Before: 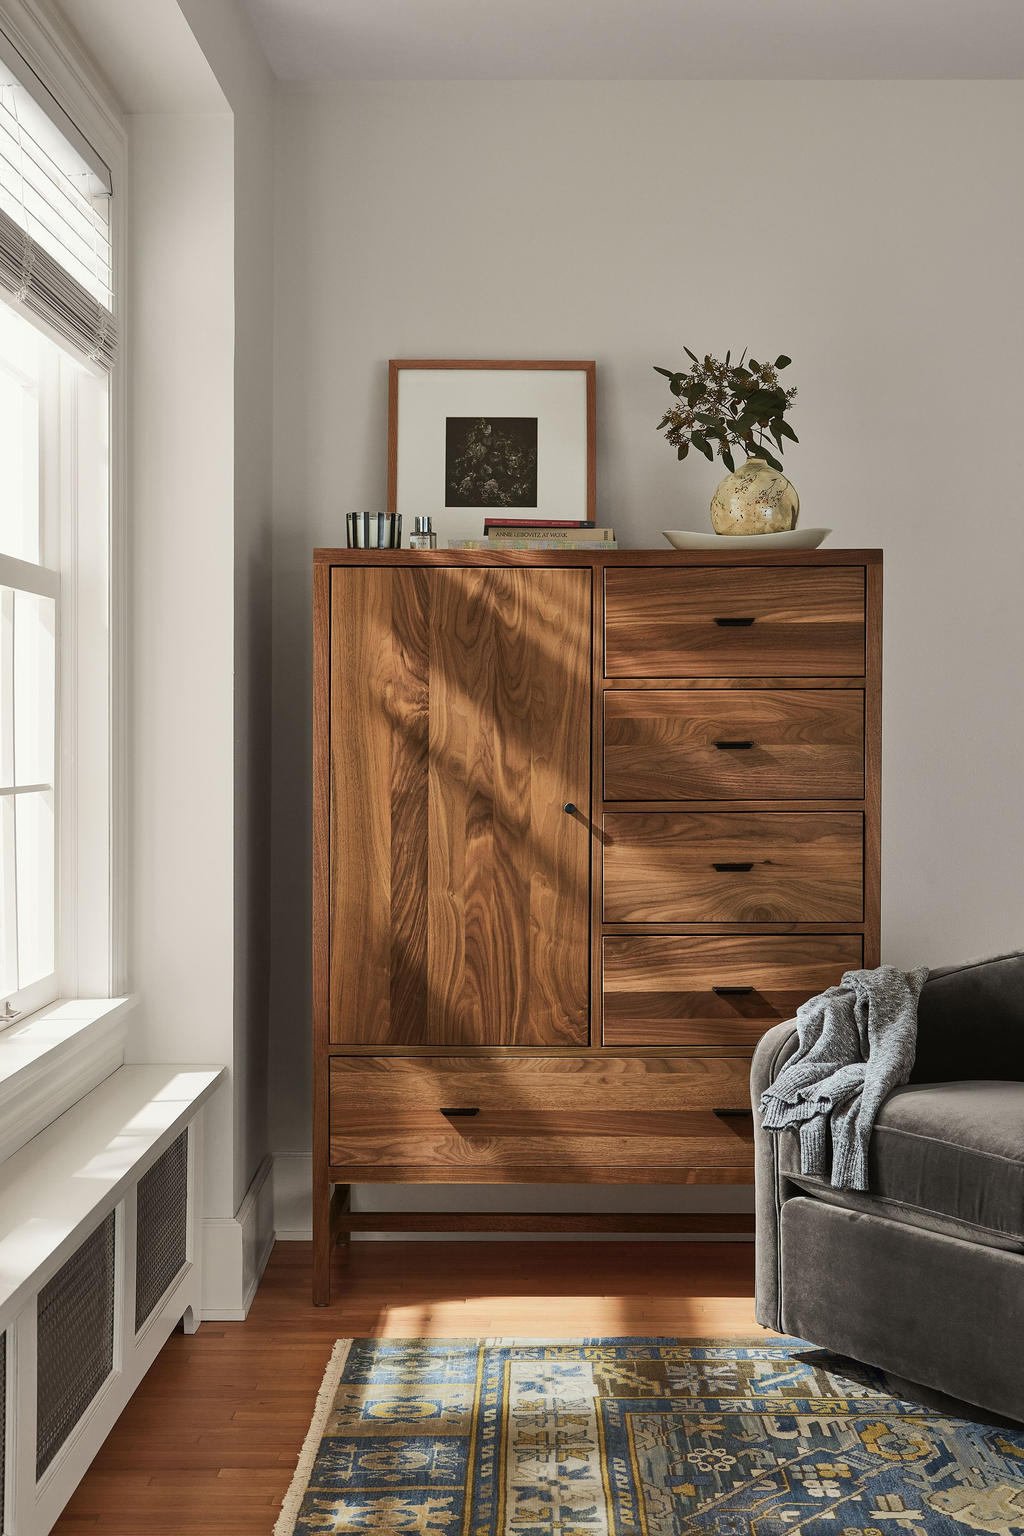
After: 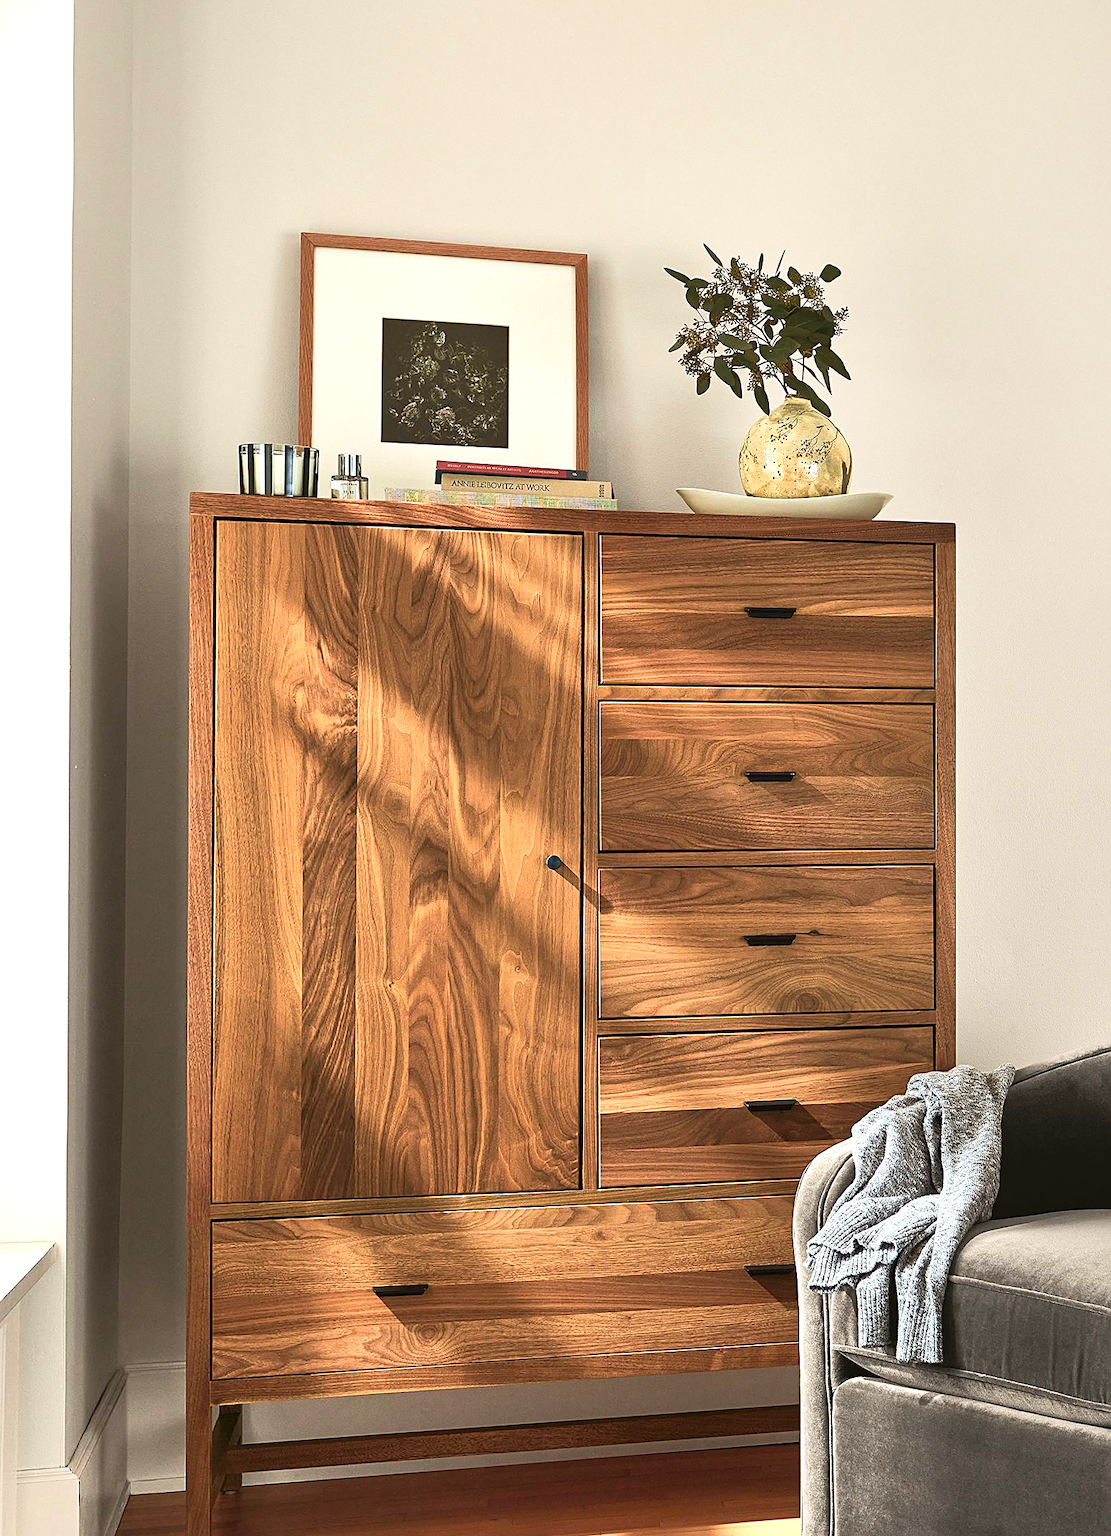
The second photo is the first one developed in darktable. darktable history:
exposure: black level correction 0, exposure 1 EV, compensate exposure bias true, compensate highlight preservation false
rotate and perspective: rotation -0.013°, lens shift (vertical) -0.027, lens shift (horizontal) 0.178, crop left 0.016, crop right 0.989, crop top 0.082, crop bottom 0.918
sharpen: on, module defaults
contrast brightness saturation: contrast 0.1, brightness 0.03, saturation 0.09
velvia: on, module defaults
crop and rotate: left 20.74%, top 7.912%, right 0.375%, bottom 13.378%
